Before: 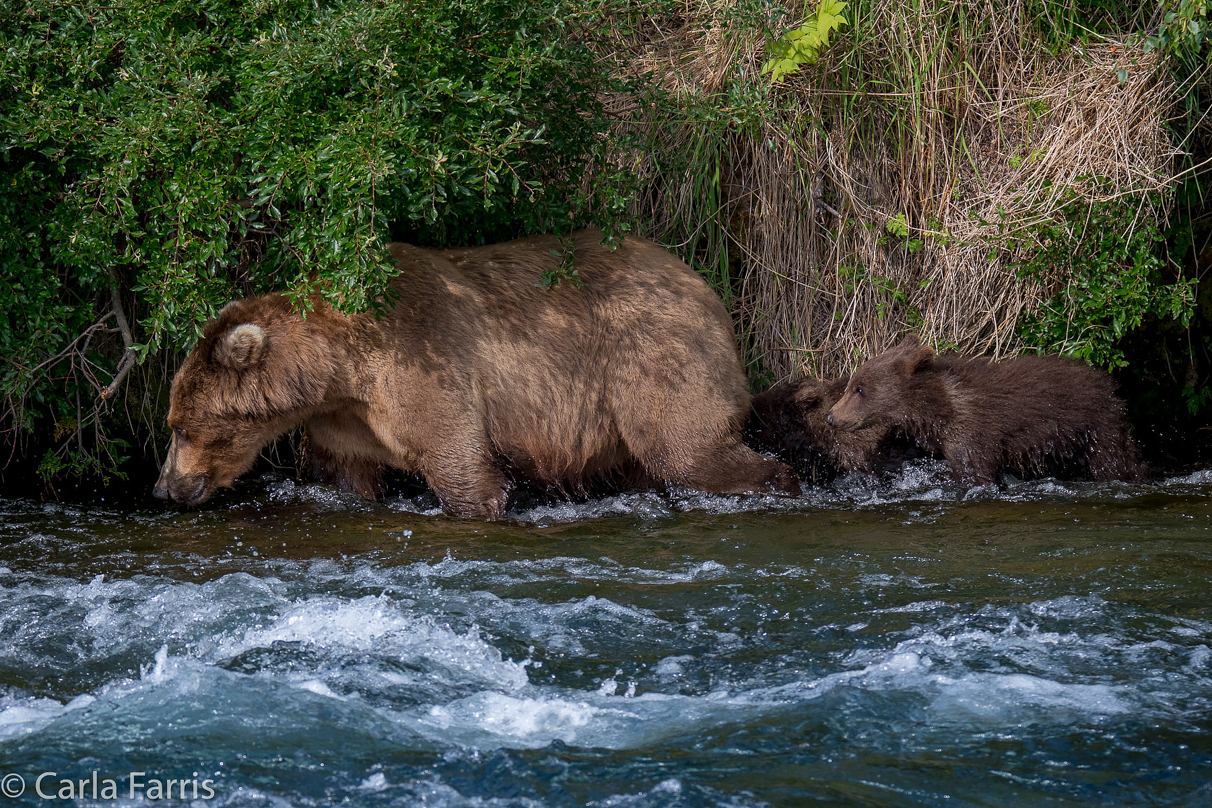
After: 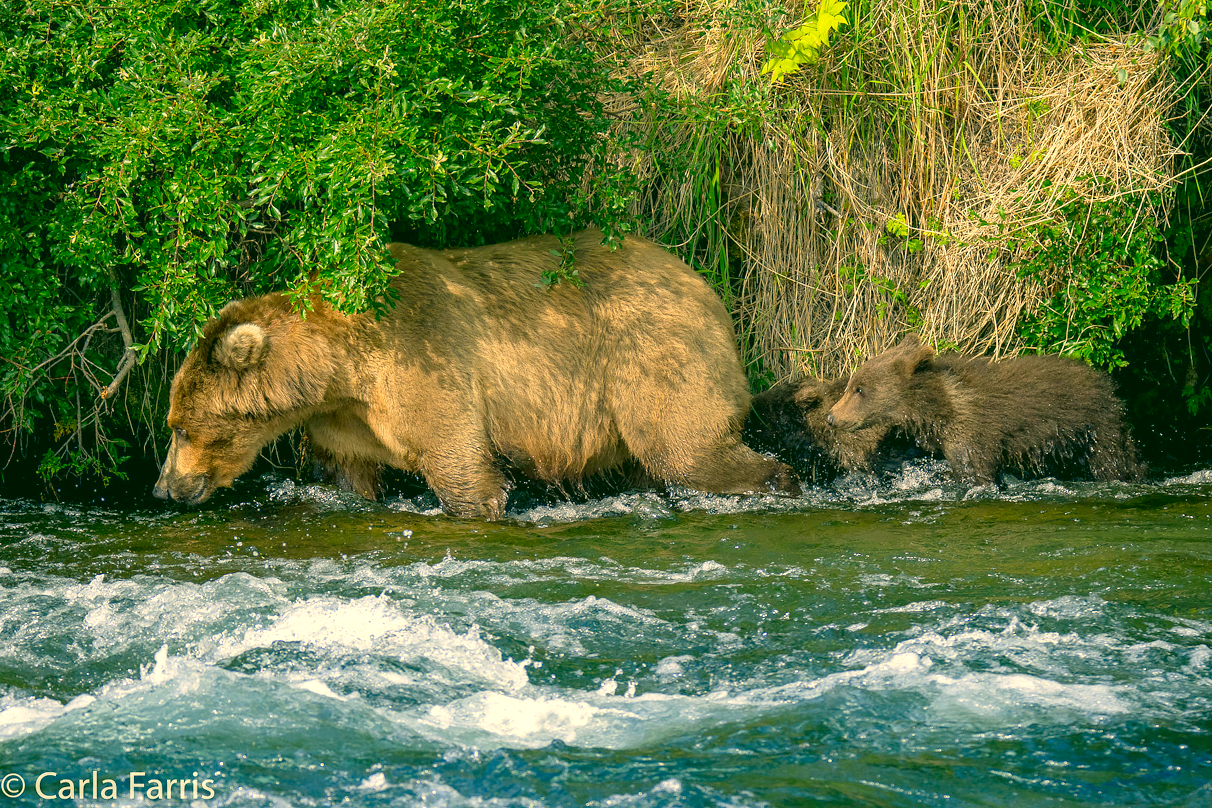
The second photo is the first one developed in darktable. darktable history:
exposure: black level correction 0, exposure 0.703 EV, compensate highlight preservation false
levels: levels [0, 0.43, 0.984]
color correction: highlights a* 5.64, highlights b* 33.54, shadows a* -26.46, shadows b* 3.79
